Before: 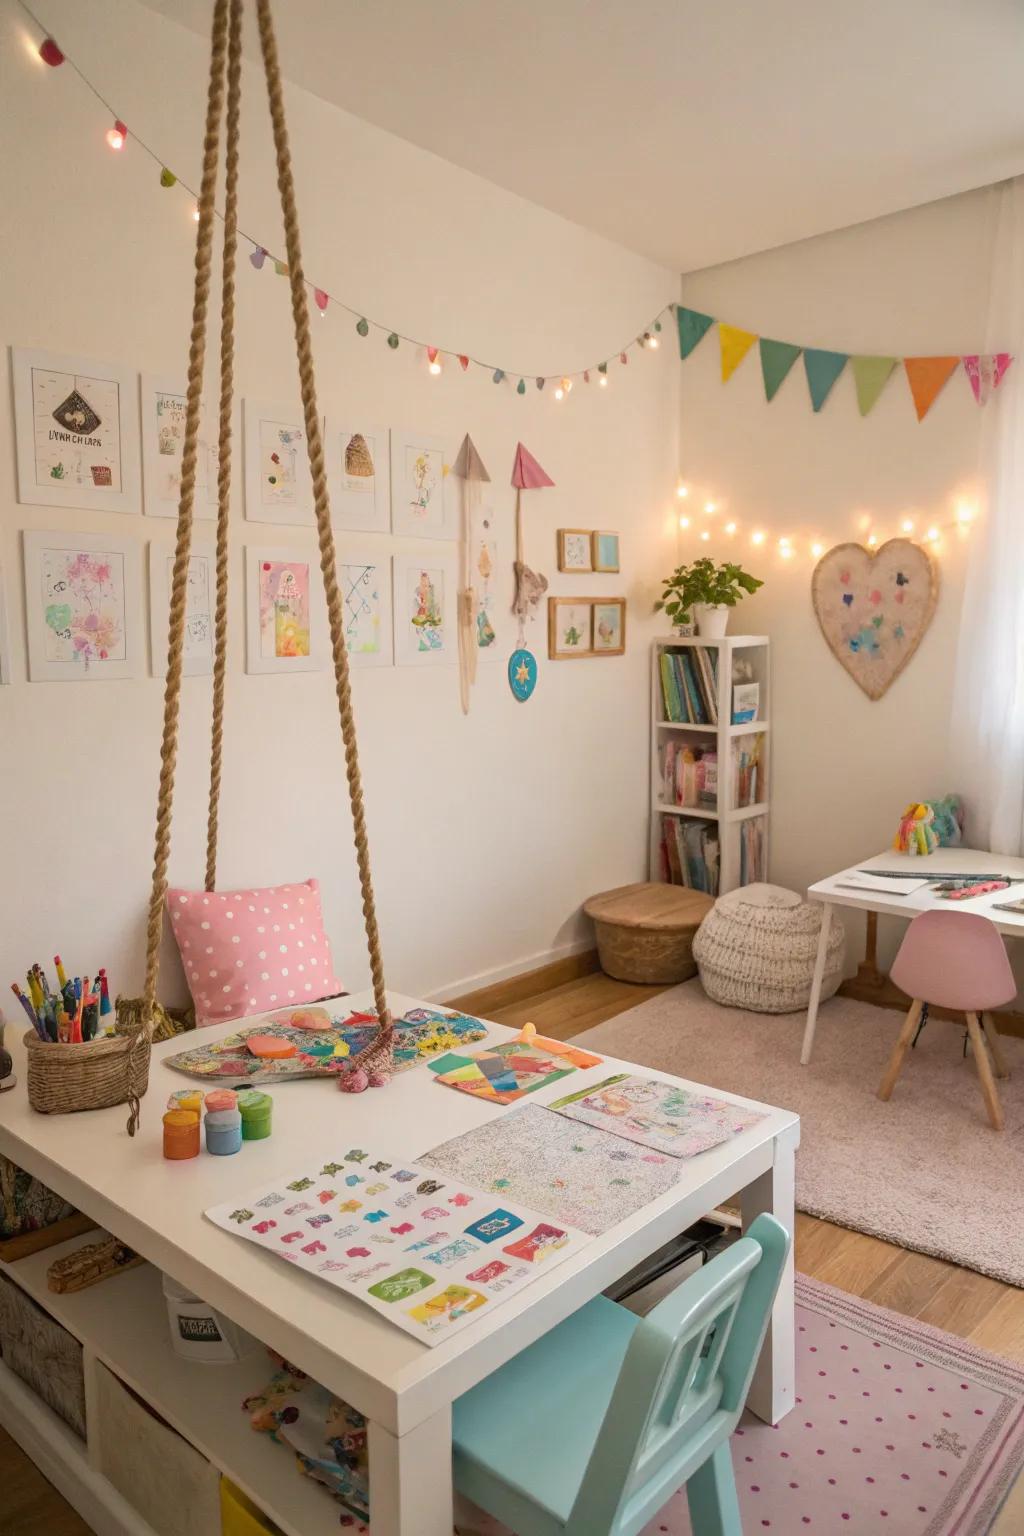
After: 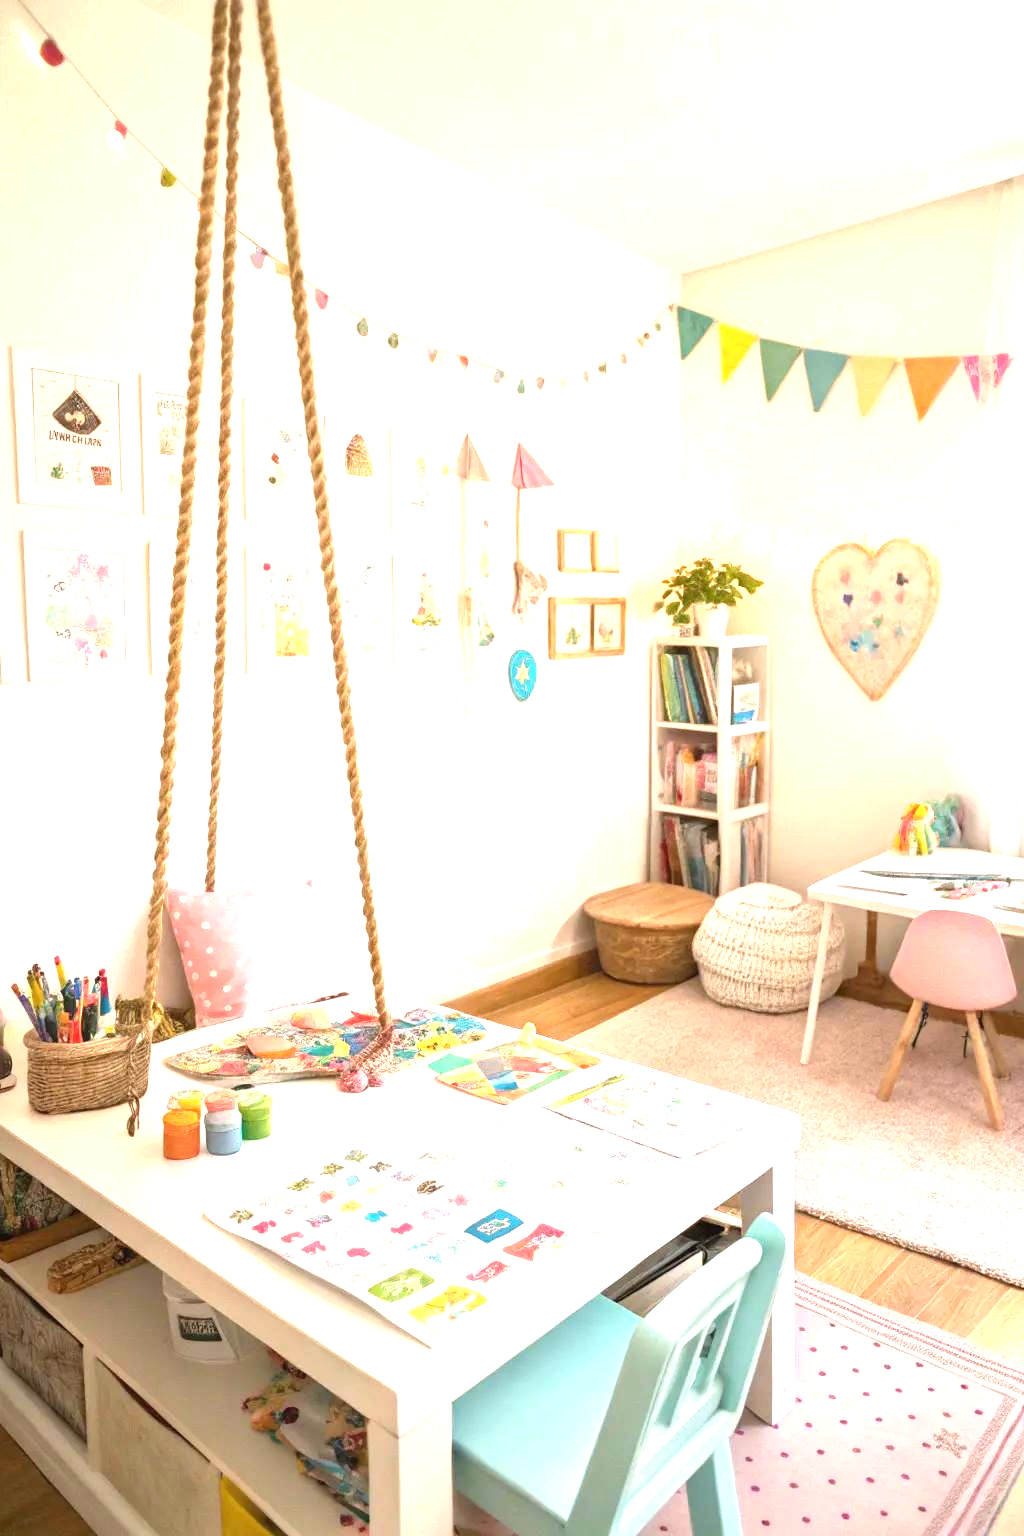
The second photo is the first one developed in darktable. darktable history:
exposure: black level correction 0, exposure 1.682 EV, compensate exposure bias true, compensate highlight preservation false
